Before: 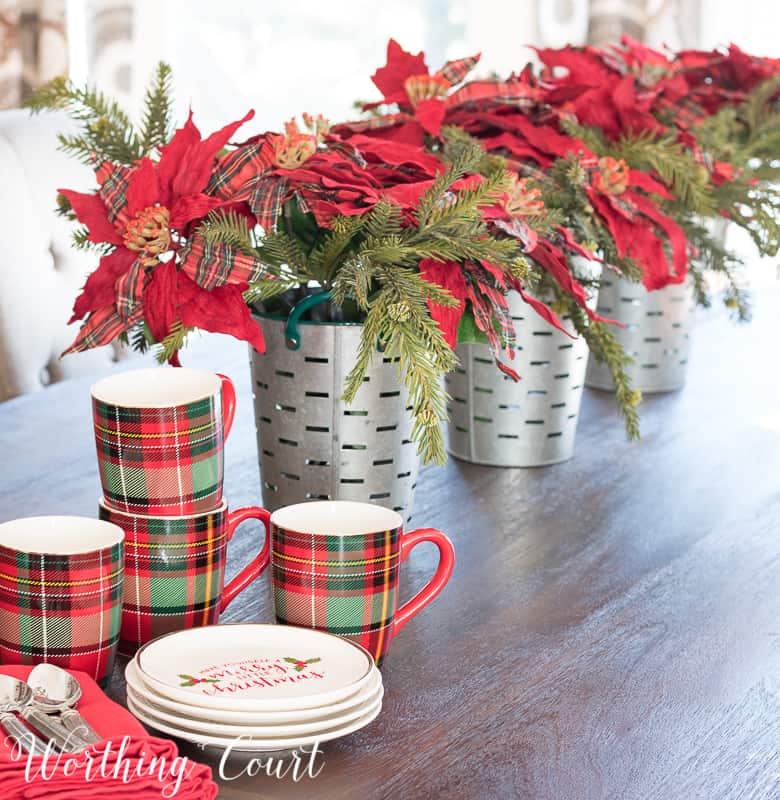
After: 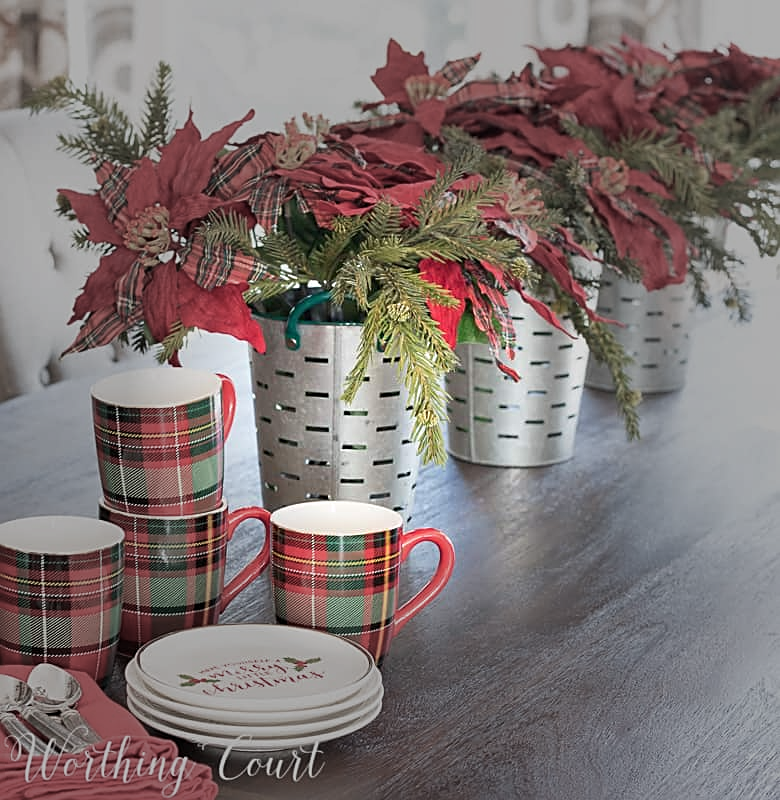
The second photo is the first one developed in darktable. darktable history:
sharpen: on, module defaults
vignetting: fall-off start 31.28%, fall-off radius 34.64%, brightness -0.575
